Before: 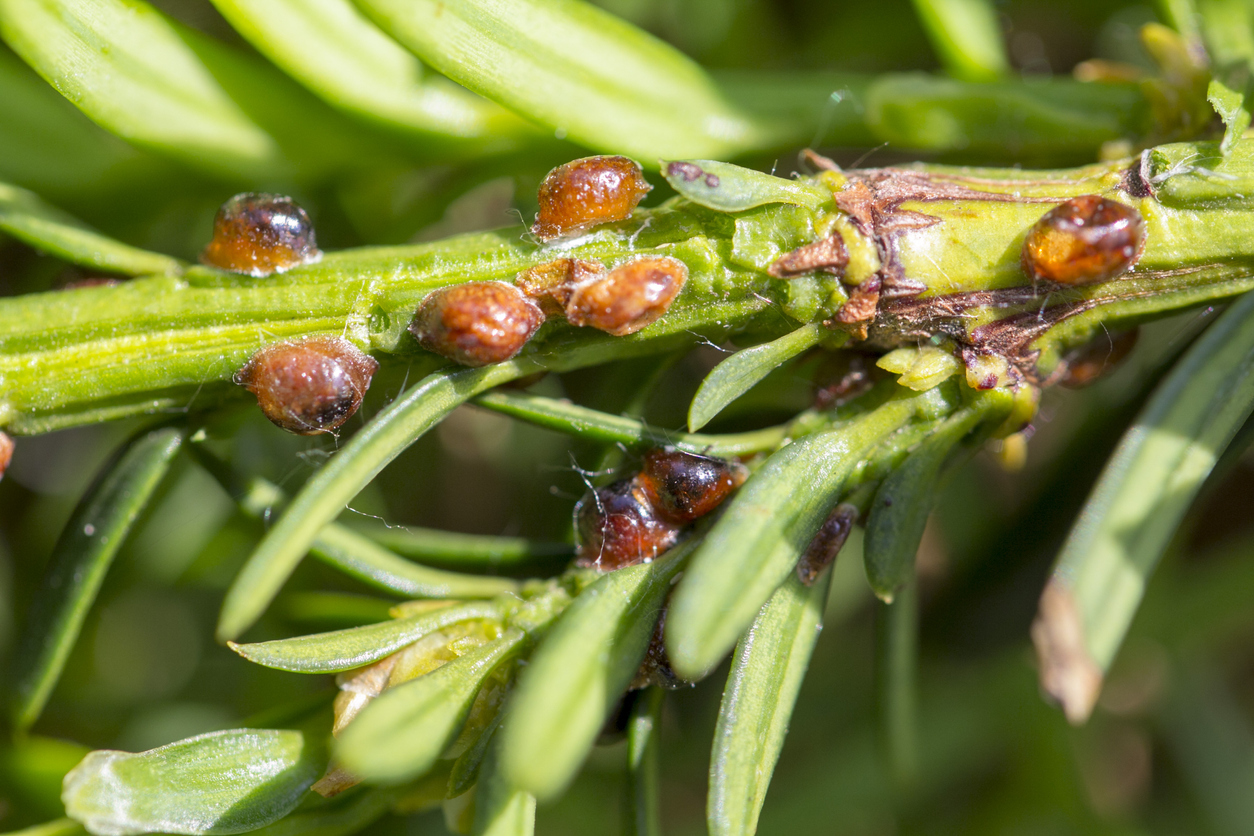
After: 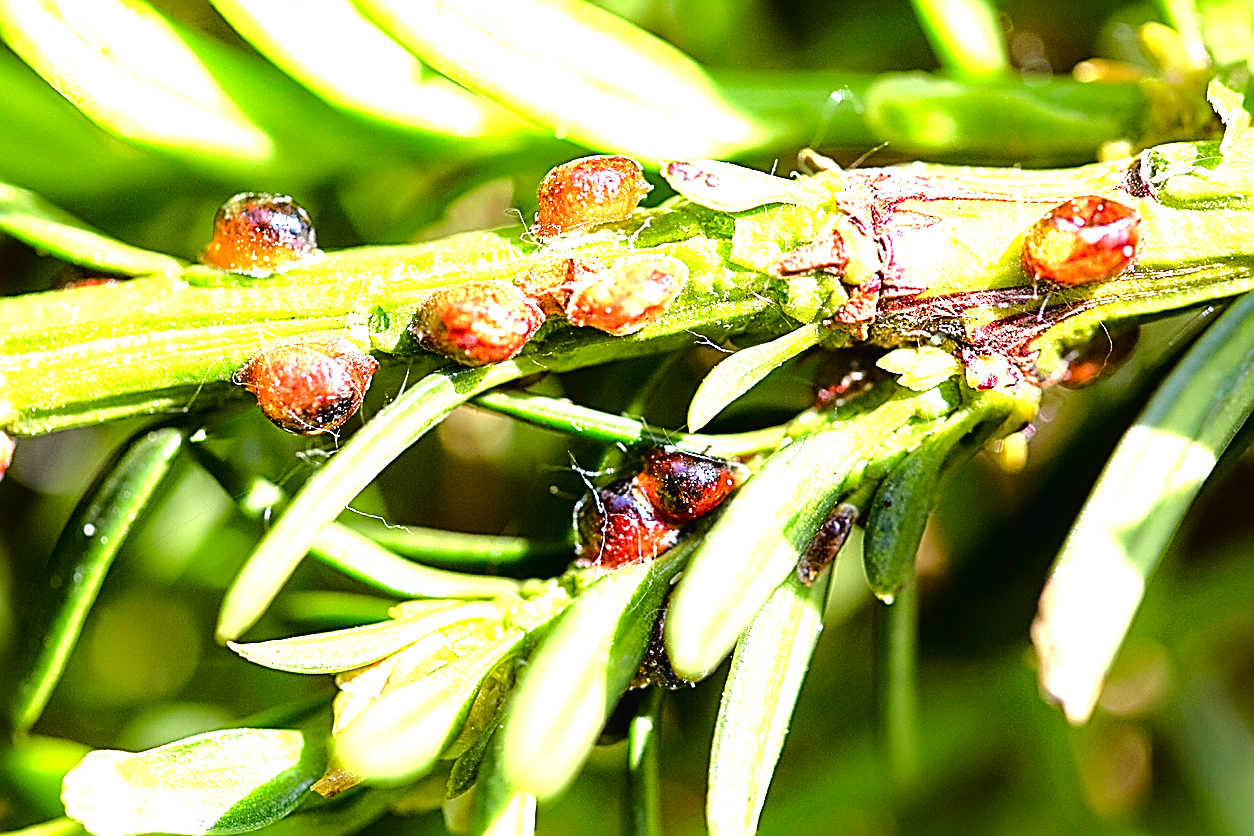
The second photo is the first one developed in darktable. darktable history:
sharpen: amount 1.991
tone curve: curves: ch0 [(0, 0.021) (0.049, 0.044) (0.157, 0.131) (0.365, 0.359) (0.499, 0.517) (0.675, 0.667) (0.856, 0.83) (1, 0.969)]; ch1 [(0, 0) (0.302, 0.309) (0.433, 0.443) (0.472, 0.47) (0.502, 0.503) (0.527, 0.516) (0.564, 0.557) (0.614, 0.645) (0.677, 0.722) (0.859, 0.889) (1, 1)]; ch2 [(0, 0) (0.33, 0.301) (0.447, 0.44) (0.487, 0.496) (0.502, 0.501) (0.535, 0.537) (0.565, 0.558) (0.608, 0.624) (1, 1)], color space Lab, independent channels, preserve colors none
tone equalizer: -8 EV -1.09 EV, -7 EV -0.995 EV, -6 EV -0.861 EV, -5 EV -0.538 EV, -3 EV 0.563 EV, -2 EV 0.869 EV, -1 EV 1.01 EV, +0 EV 1.08 EV
exposure: exposure 0.018 EV, compensate highlight preservation false
color balance rgb: linear chroma grading › global chroma 6.275%, perceptual saturation grading › global saturation 20%, perceptual saturation grading › highlights -49.705%, perceptual saturation grading › shadows 25.388%, perceptual brilliance grading › global brilliance 24.707%
